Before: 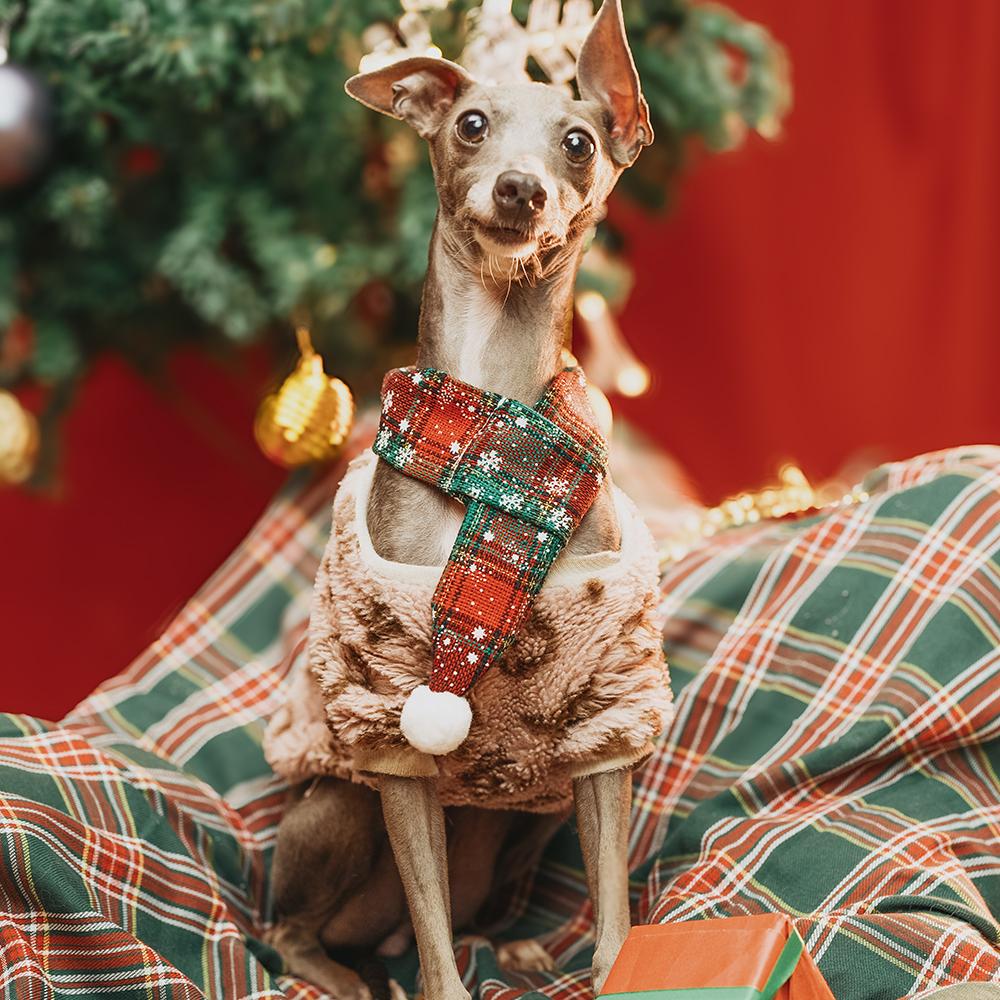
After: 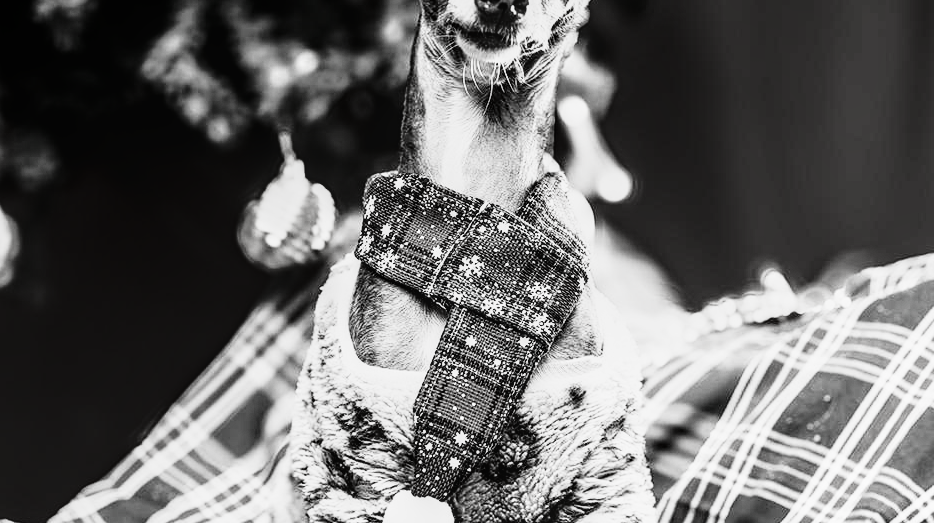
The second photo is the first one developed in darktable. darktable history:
haze removal: compatibility mode true, adaptive false
crop: left 1.849%, top 19.507%, right 4.732%, bottom 28.115%
local contrast: on, module defaults
contrast brightness saturation: contrast 0.129, brightness -0.234, saturation 0.144
shadows and highlights: shadows -62.39, white point adjustment -5.33, highlights 60.22
exposure: black level correction 0.001, exposure 0.962 EV, compensate highlight preservation false
filmic rgb: black relative exposure -5.1 EV, white relative exposure 3.56 EV, hardness 3.18, contrast 1.298, highlights saturation mix -49.67%, preserve chrominance no, color science v4 (2020), contrast in shadows soft
